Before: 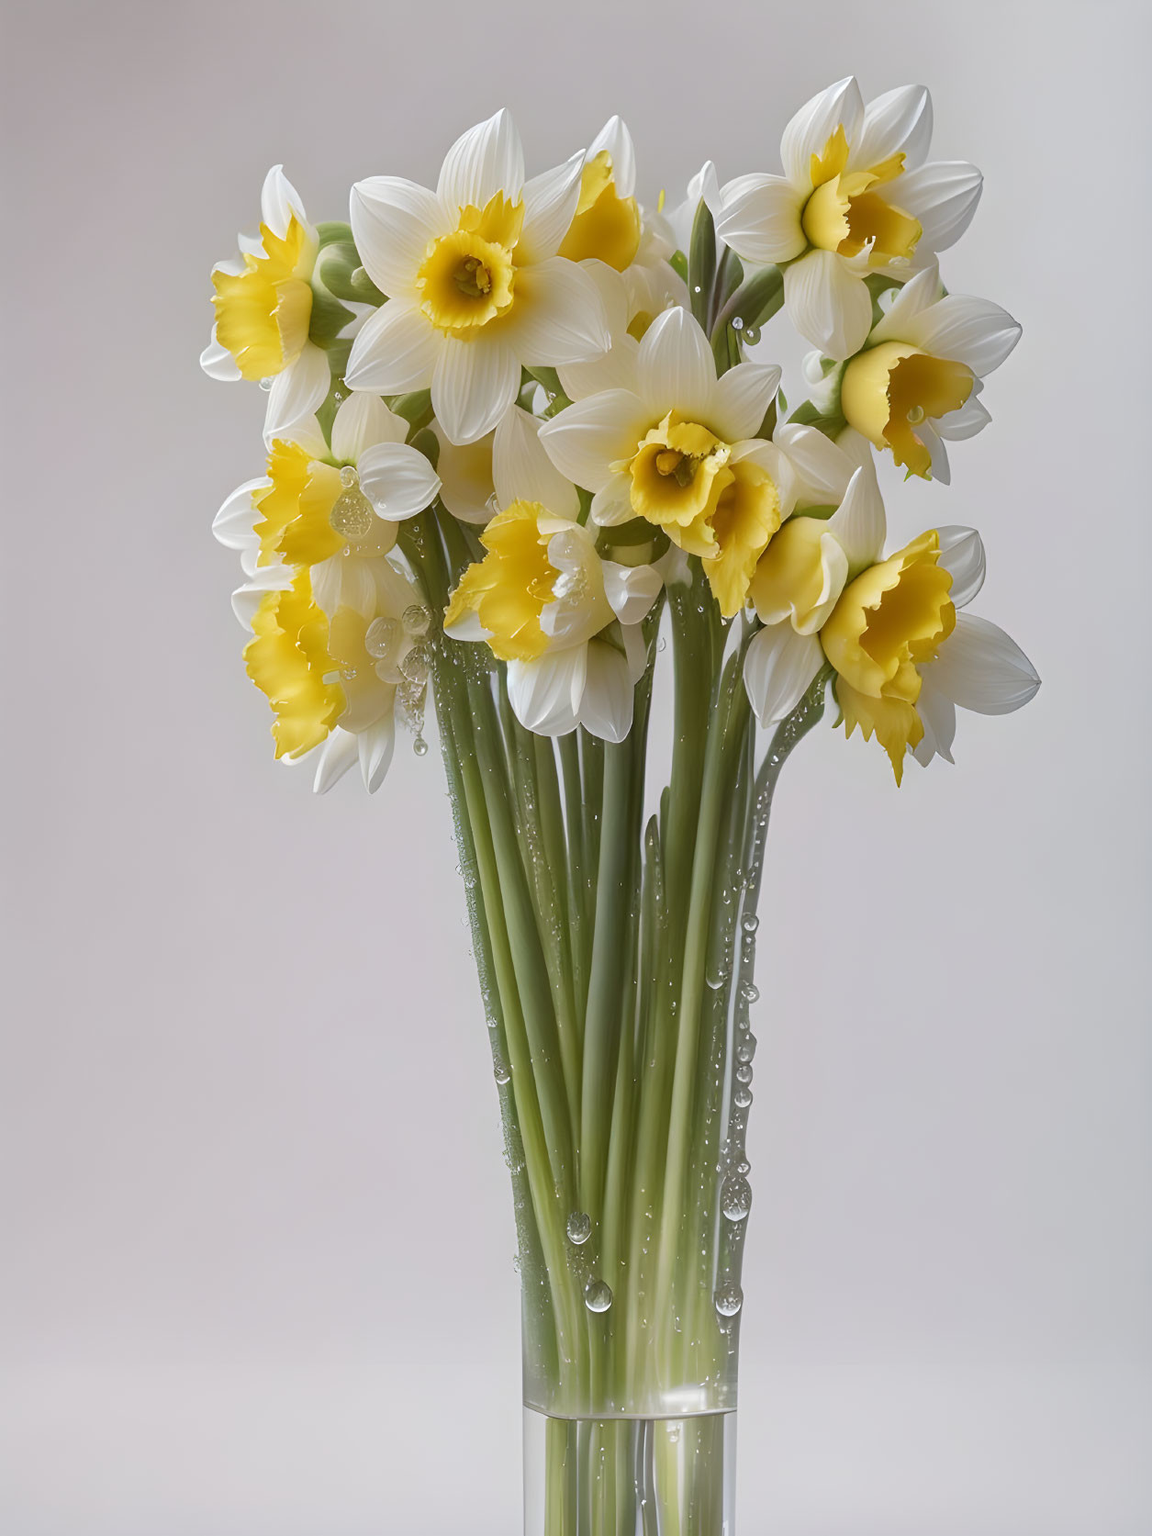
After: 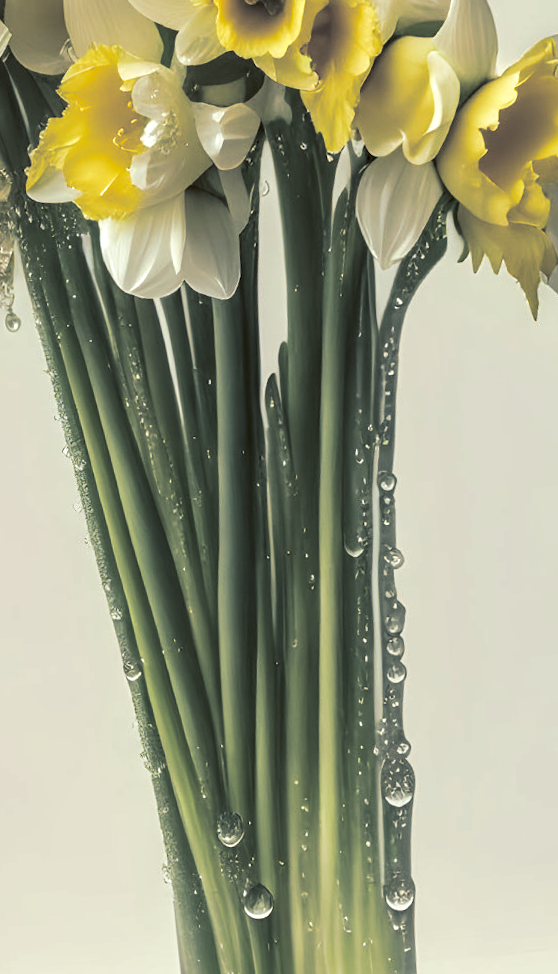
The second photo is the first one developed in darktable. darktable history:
crop: left 35.432%, top 26.233%, right 20.145%, bottom 3.432%
tone equalizer: -8 EV -0.417 EV, -7 EV -0.389 EV, -6 EV -0.333 EV, -5 EV -0.222 EV, -3 EV 0.222 EV, -2 EV 0.333 EV, -1 EV 0.389 EV, +0 EV 0.417 EV, edges refinement/feathering 500, mask exposure compensation -1.57 EV, preserve details no
split-toning: shadows › hue 205.2°, shadows › saturation 0.43, highlights › hue 54°, highlights › saturation 0.54
local contrast: on, module defaults
rotate and perspective: rotation -5°, crop left 0.05, crop right 0.952, crop top 0.11, crop bottom 0.89
color zones: curves: ch0 [(0, 0.5) (0.143, 0.52) (0.286, 0.5) (0.429, 0.5) (0.571, 0.5) (0.714, 0.5) (0.857, 0.5) (1, 0.5)]; ch1 [(0, 0.489) (0.155, 0.45) (0.286, 0.466) (0.429, 0.5) (0.571, 0.5) (0.714, 0.5) (0.857, 0.5) (1, 0.489)]
color correction: highlights a* -5.94, highlights b* 9.48, shadows a* 10.12, shadows b* 23.94
